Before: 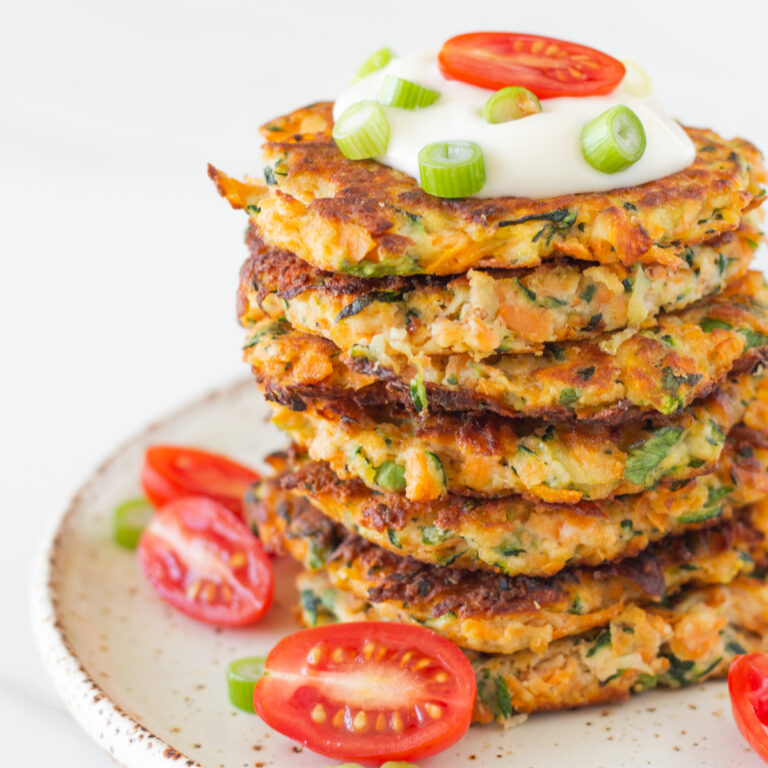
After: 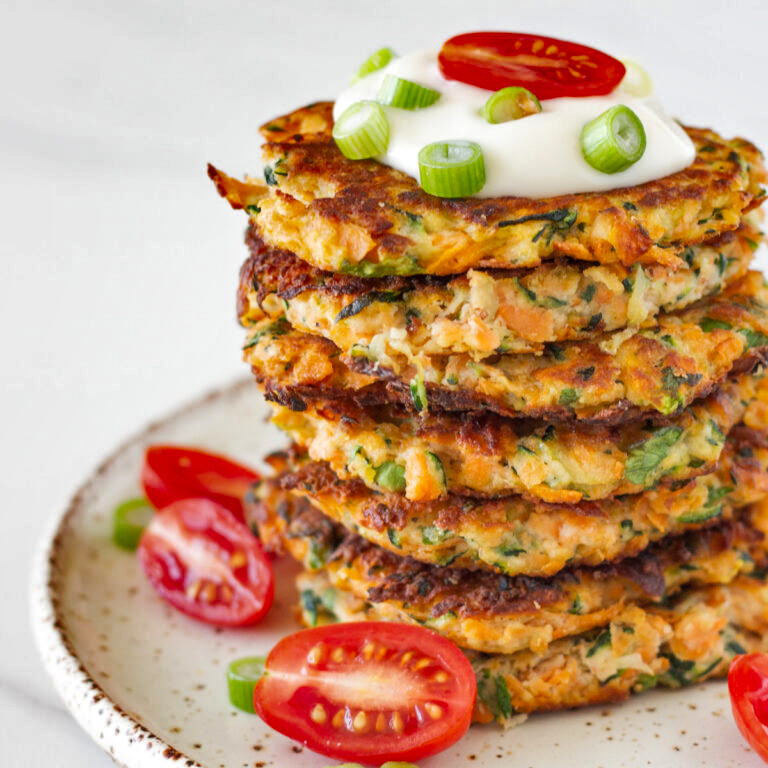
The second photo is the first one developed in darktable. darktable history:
shadows and highlights: shadows 39.72, highlights -55.71, highlights color adjustment 73.33%, low approximation 0.01, soften with gaussian
tone equalizer: mask exposure compensation -0.489 EV
local contrast: highlights 104%, shadows 102%, detail 119%, midtone range 0.2
